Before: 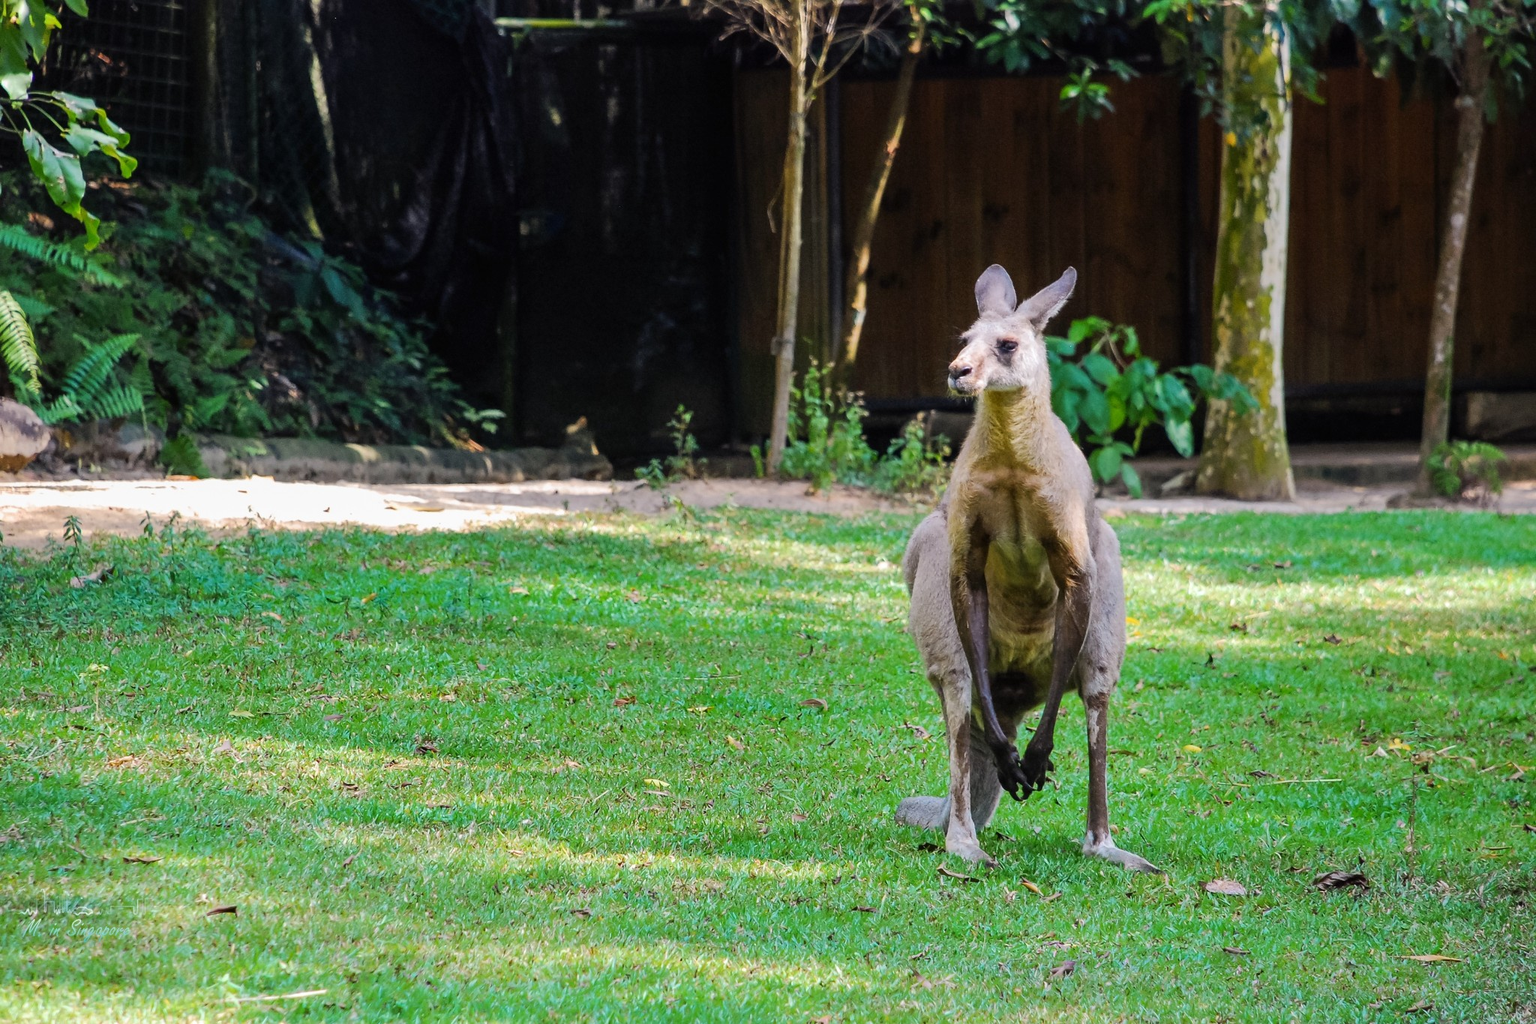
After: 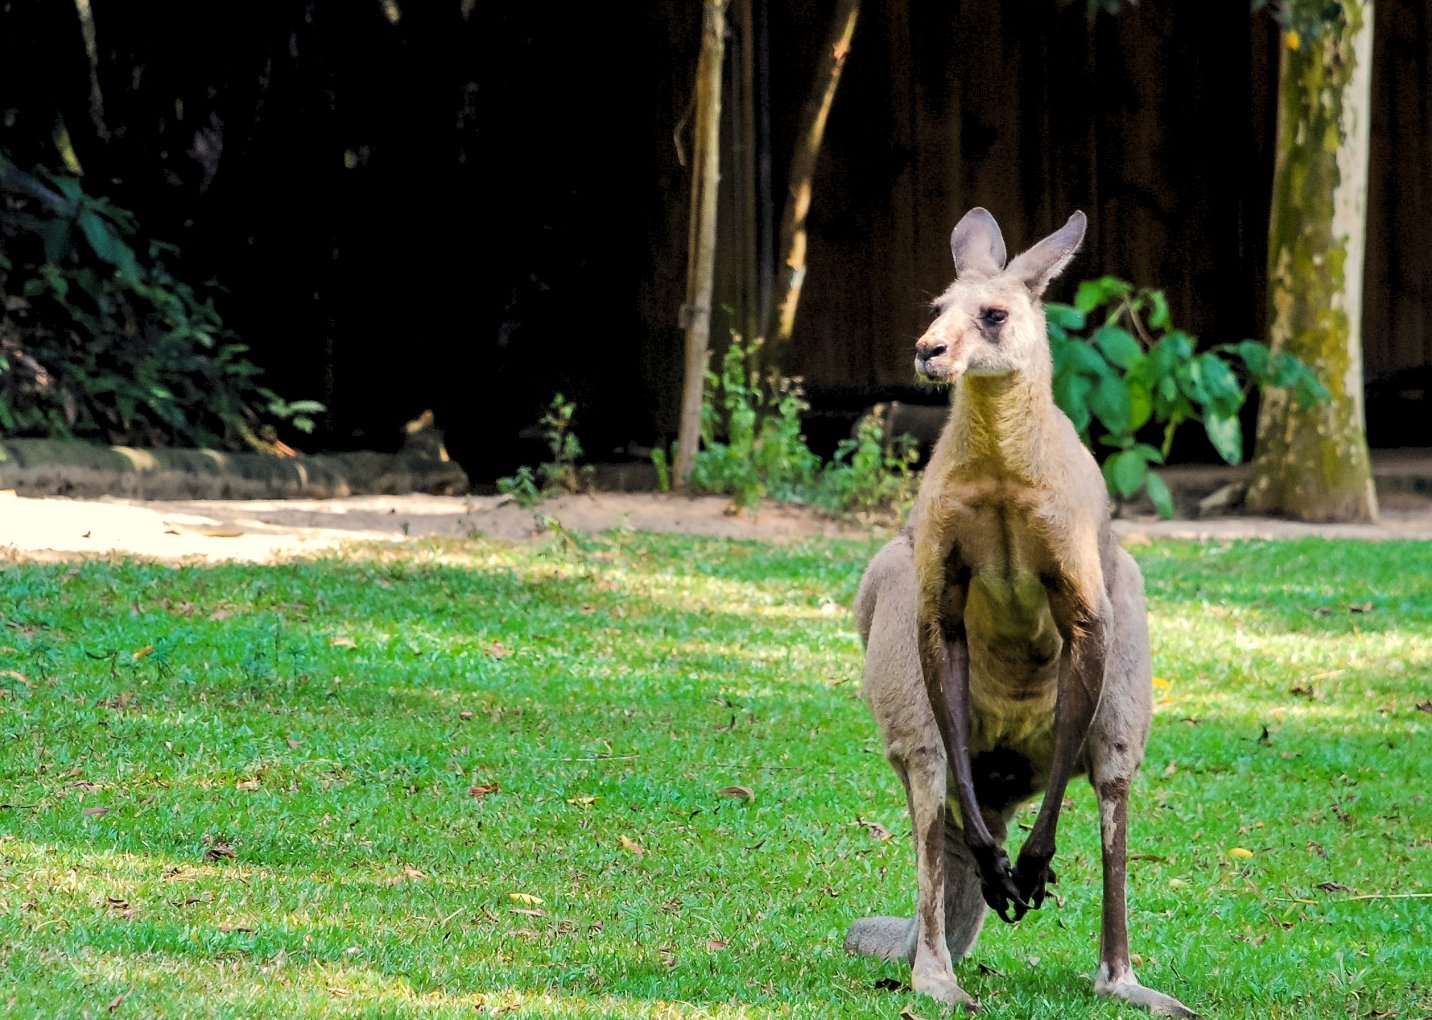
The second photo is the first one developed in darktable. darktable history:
levels: levels [0.073, 0.497, 0.972]
white balance: red 1.029, blue 0.92
crop and rotate: left 17.046%, top 10.659%, right 12.989%, bottom 14.553%
